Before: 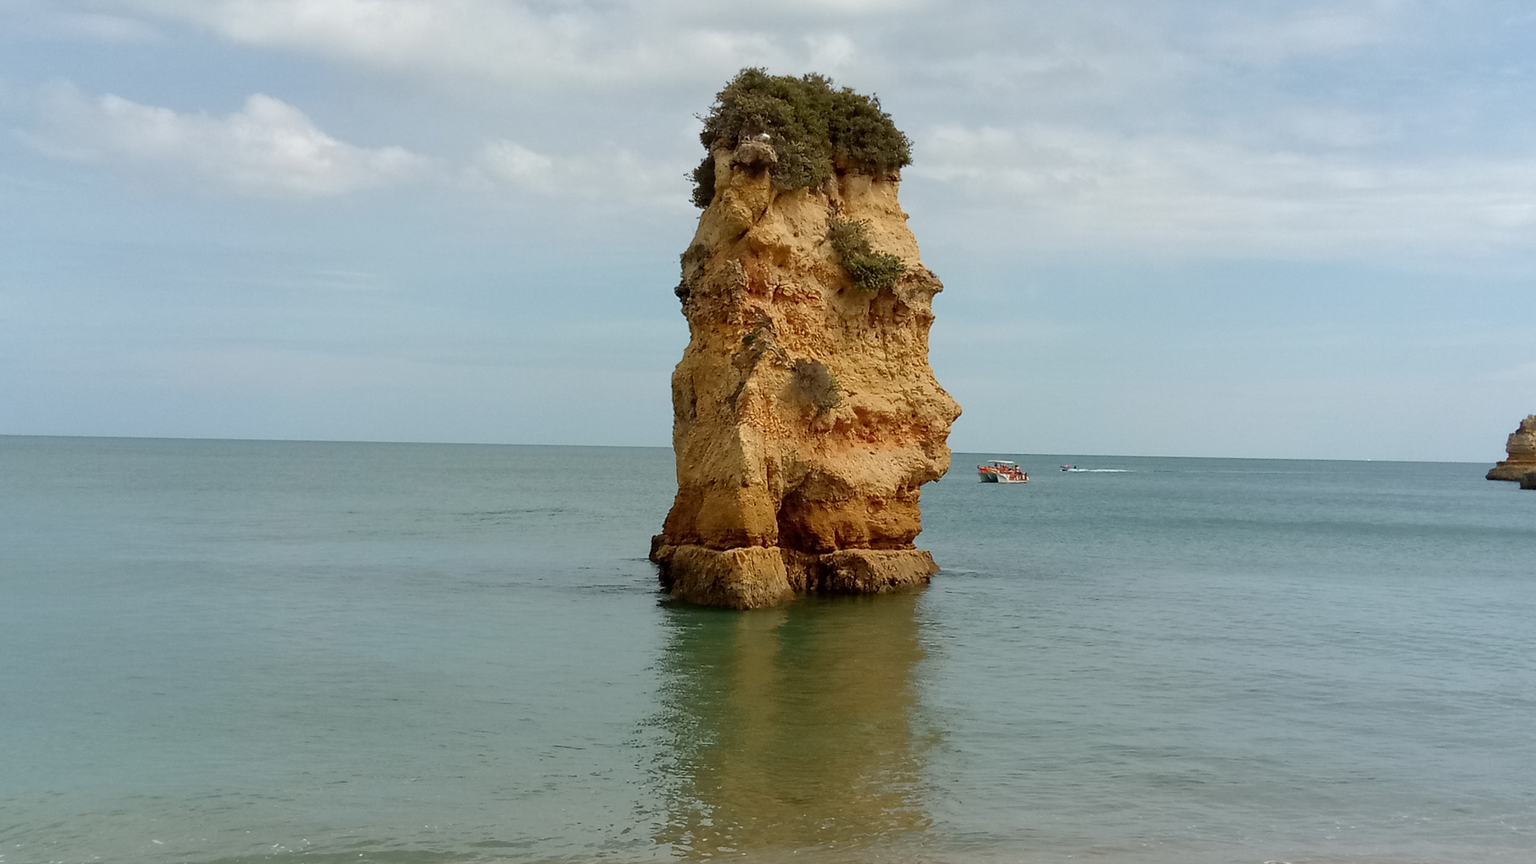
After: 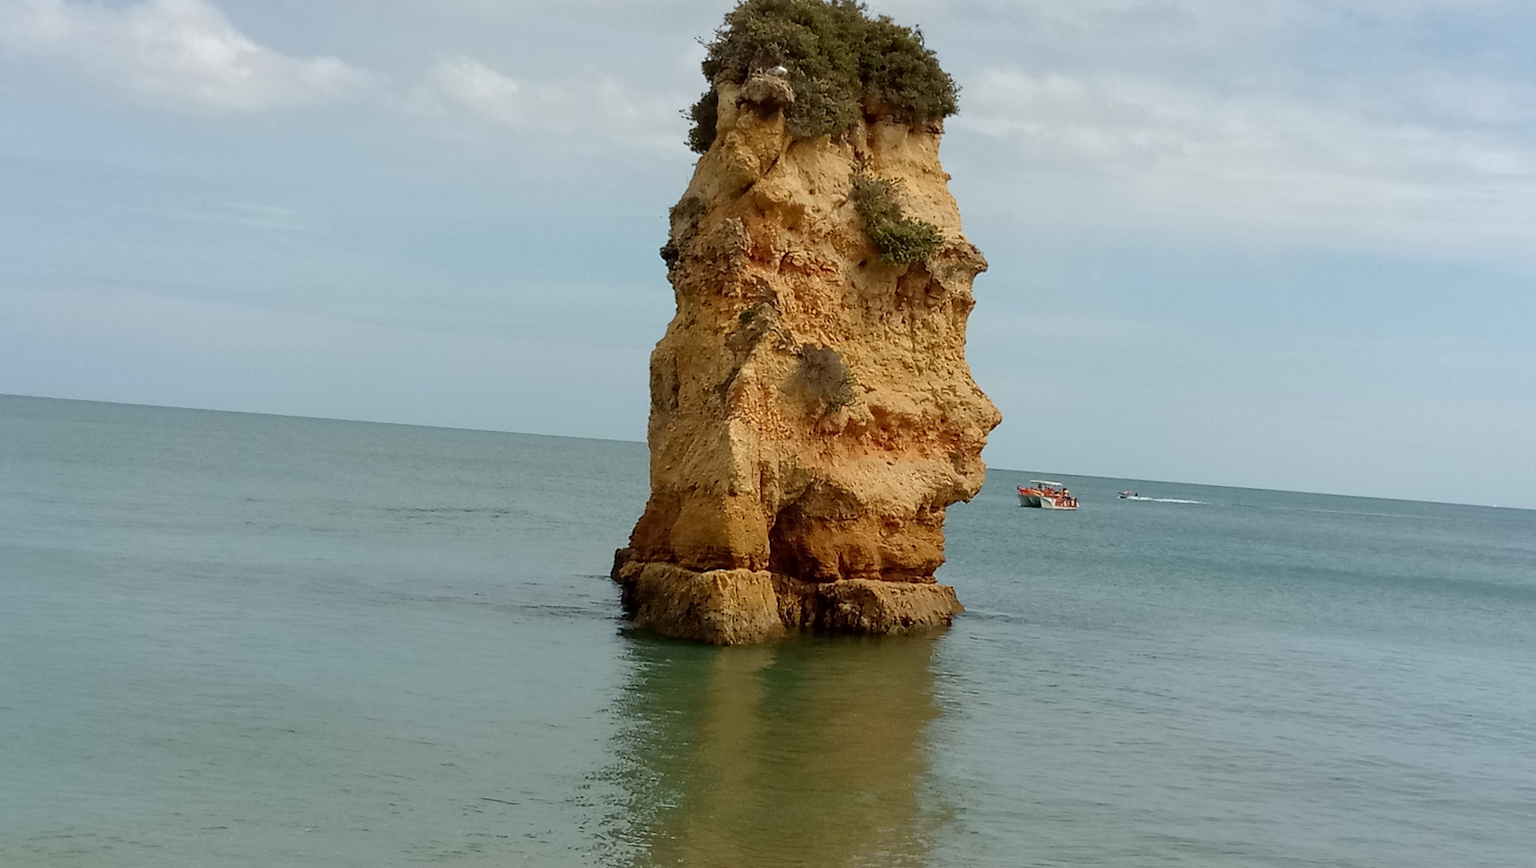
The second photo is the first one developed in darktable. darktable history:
crop and rotate: angle -3.23°, left 5.259%, top 5.22%, right 4.752%, bottom 4.268%
